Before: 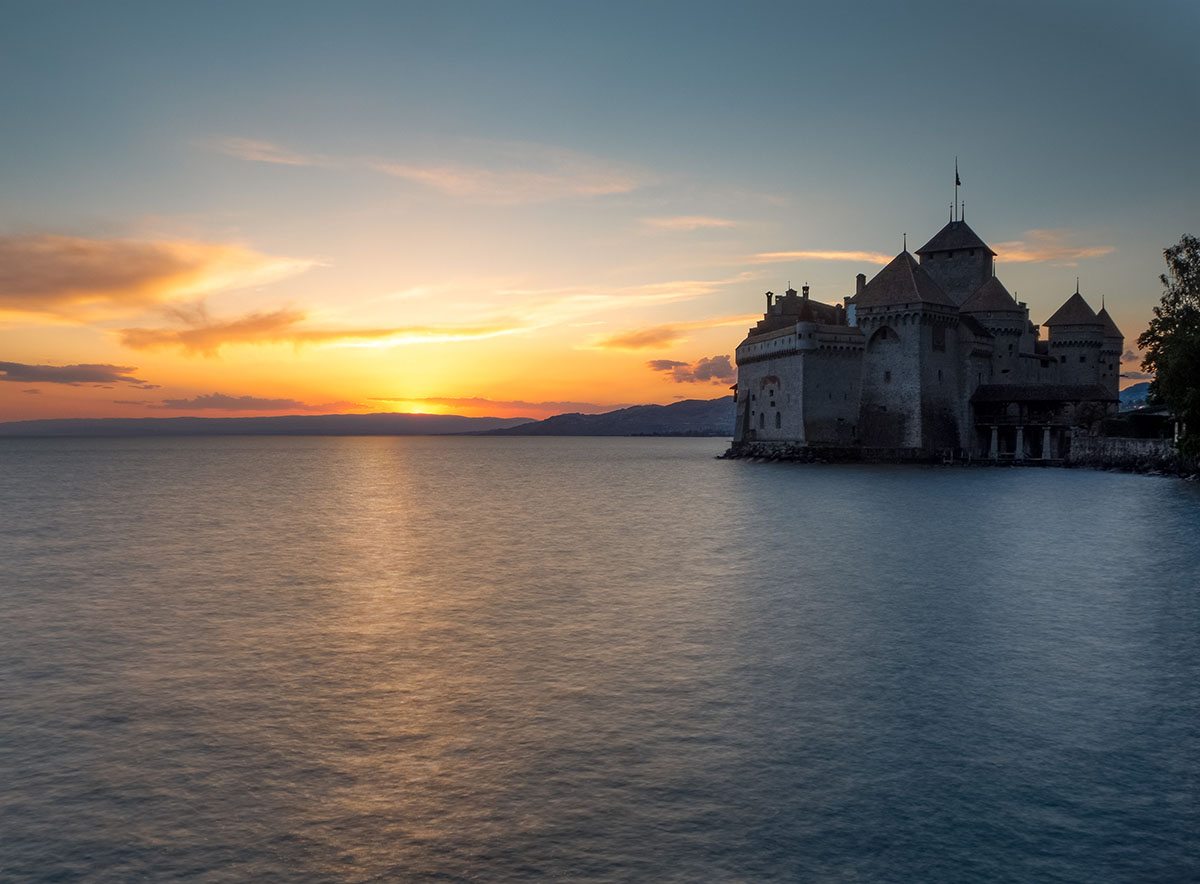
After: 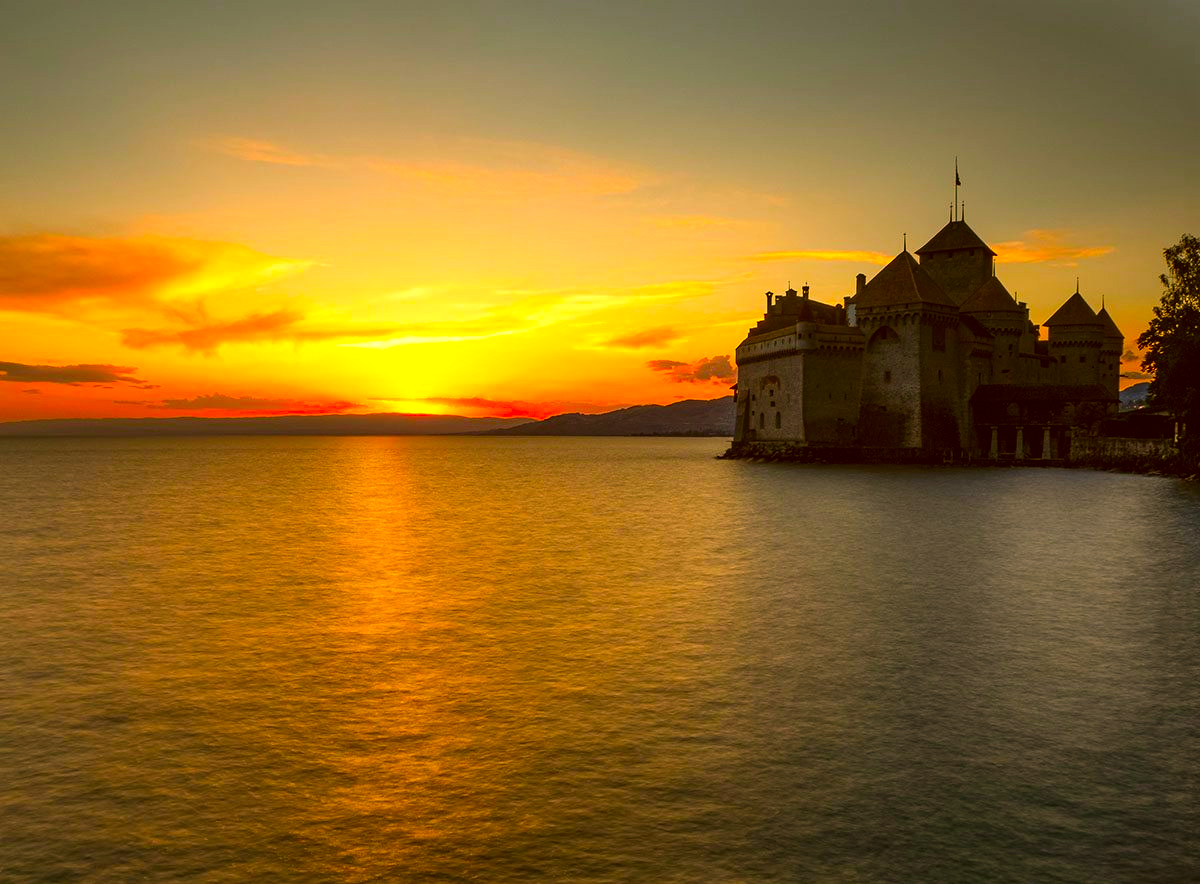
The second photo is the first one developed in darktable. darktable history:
tone equalizer: -8 EV -0.417 EV, -7 EV -0.389 EV, -6 EV -0.333 EV, -5 EV -0.222 EV, -3 EV 0.222 EV, -2 EV 0.333 EV, -1 EV 0.389 EV, +0 EV 0.417 EV, edges refinement/feathering 500, mask exposure compensation -1.57 EV, preserve details no
color correction: highlights a* 10.44, highlights b* 30.04, shadows a* 2.73, shadows b* 17.51, saturation 1.72
